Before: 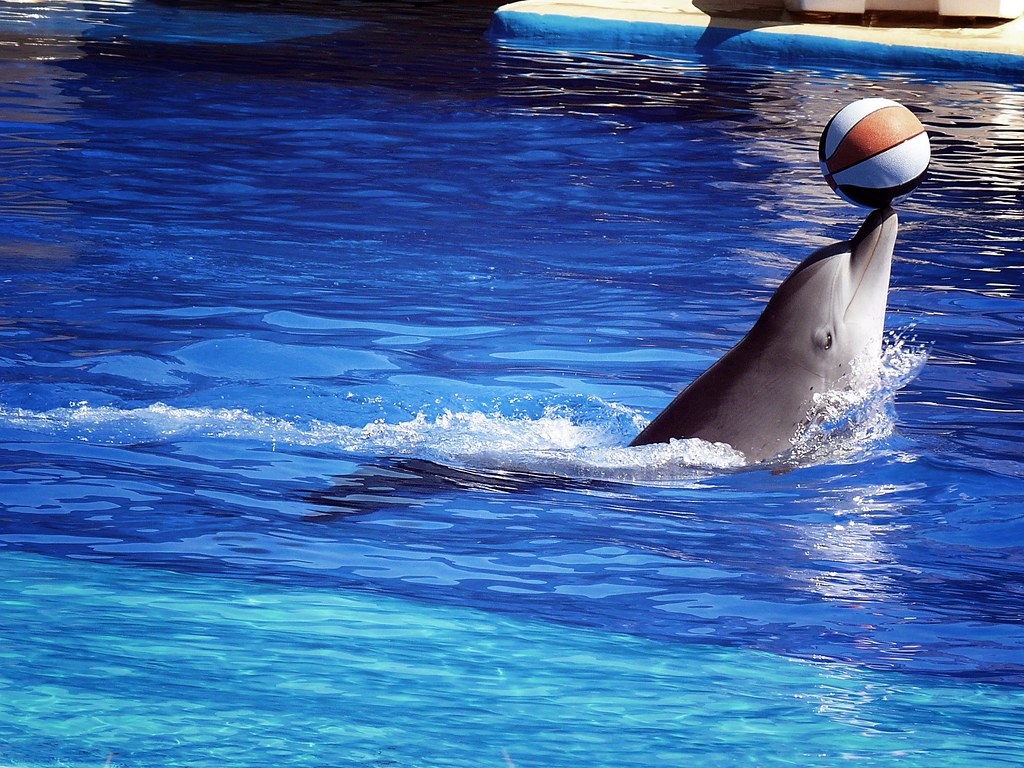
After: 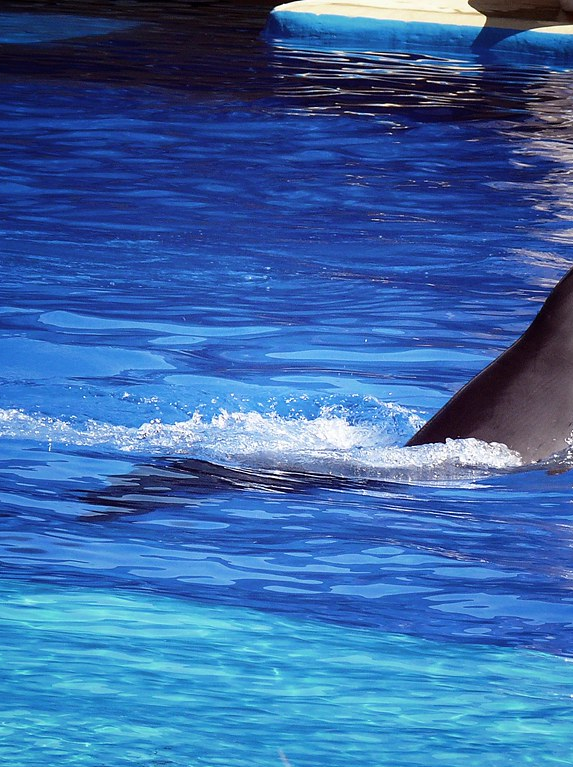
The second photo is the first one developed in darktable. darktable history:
crop: left 21.879%, right 22.105%, bottom 0.002%
